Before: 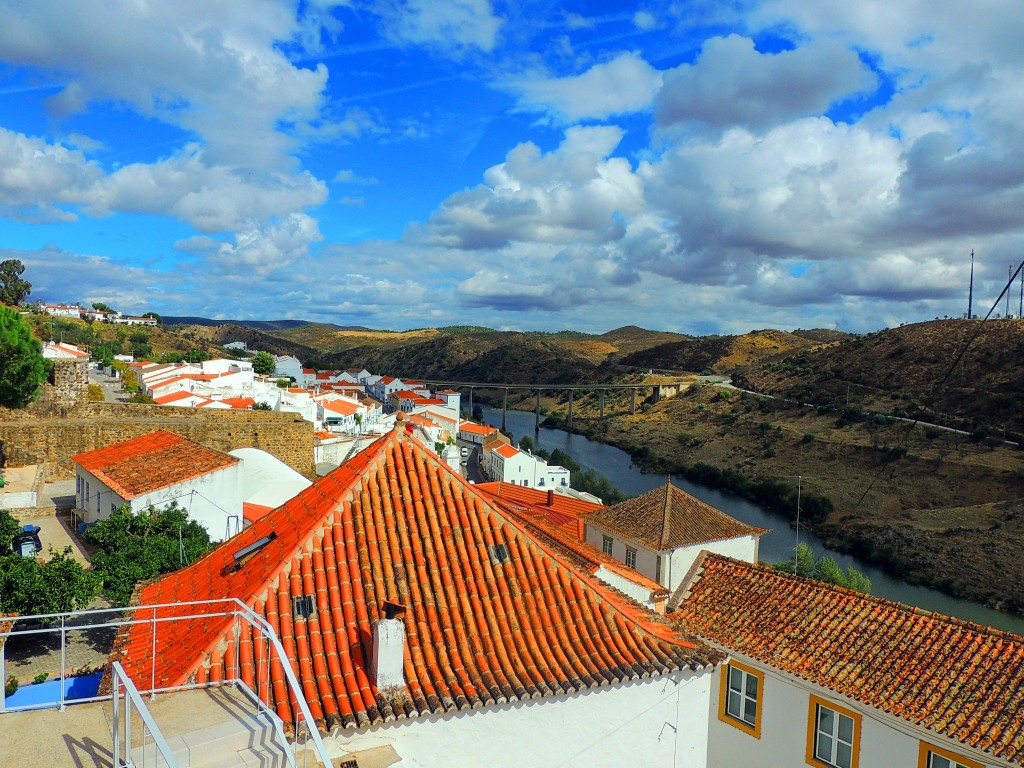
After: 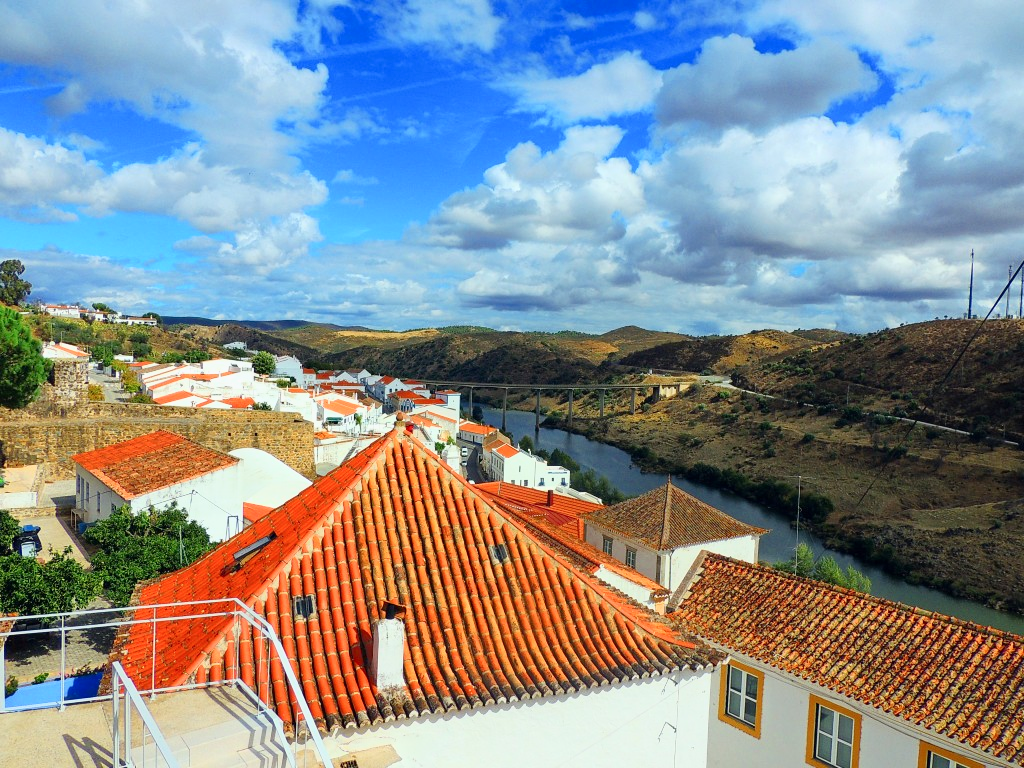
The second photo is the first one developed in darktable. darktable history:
tone curve: curves: ch0 [(0, 0) (0.003, 0.003) (0.011, 0.012) (0.025, 0.027) (0.044, 0.048) (0.069, 0.076) (0.1, 0.109) (0.136, 0.148) (0.177, 0.194) (0.224, 0.245) (0.277, 0.303) (0.335, 0.366) (0.399, 0.436) (0.468, 0.511) (0.543, 0.593) (0.623, 0.681) (0.709, 0.775) (0.801, 0.875) (0.898, 0.954) (1, 1)], color space Lab, linked channels, preserve colors none
tone equalizer: -8 EV 0.258 EV, -7 EV 0.446 EV, -6 EV 0.385 EV, -5 EV 0.246 EV, -3 EV -0.253 EV, -2 EV -0.387 EV, -1 EV -0.423 EV, +0 EV -0.264 EV, edges refinement/feathering 500, mask exposure compensation -1.57 EV, preserve details no
contrast brightness saturation: contrast 0.238, brightness 0.088
